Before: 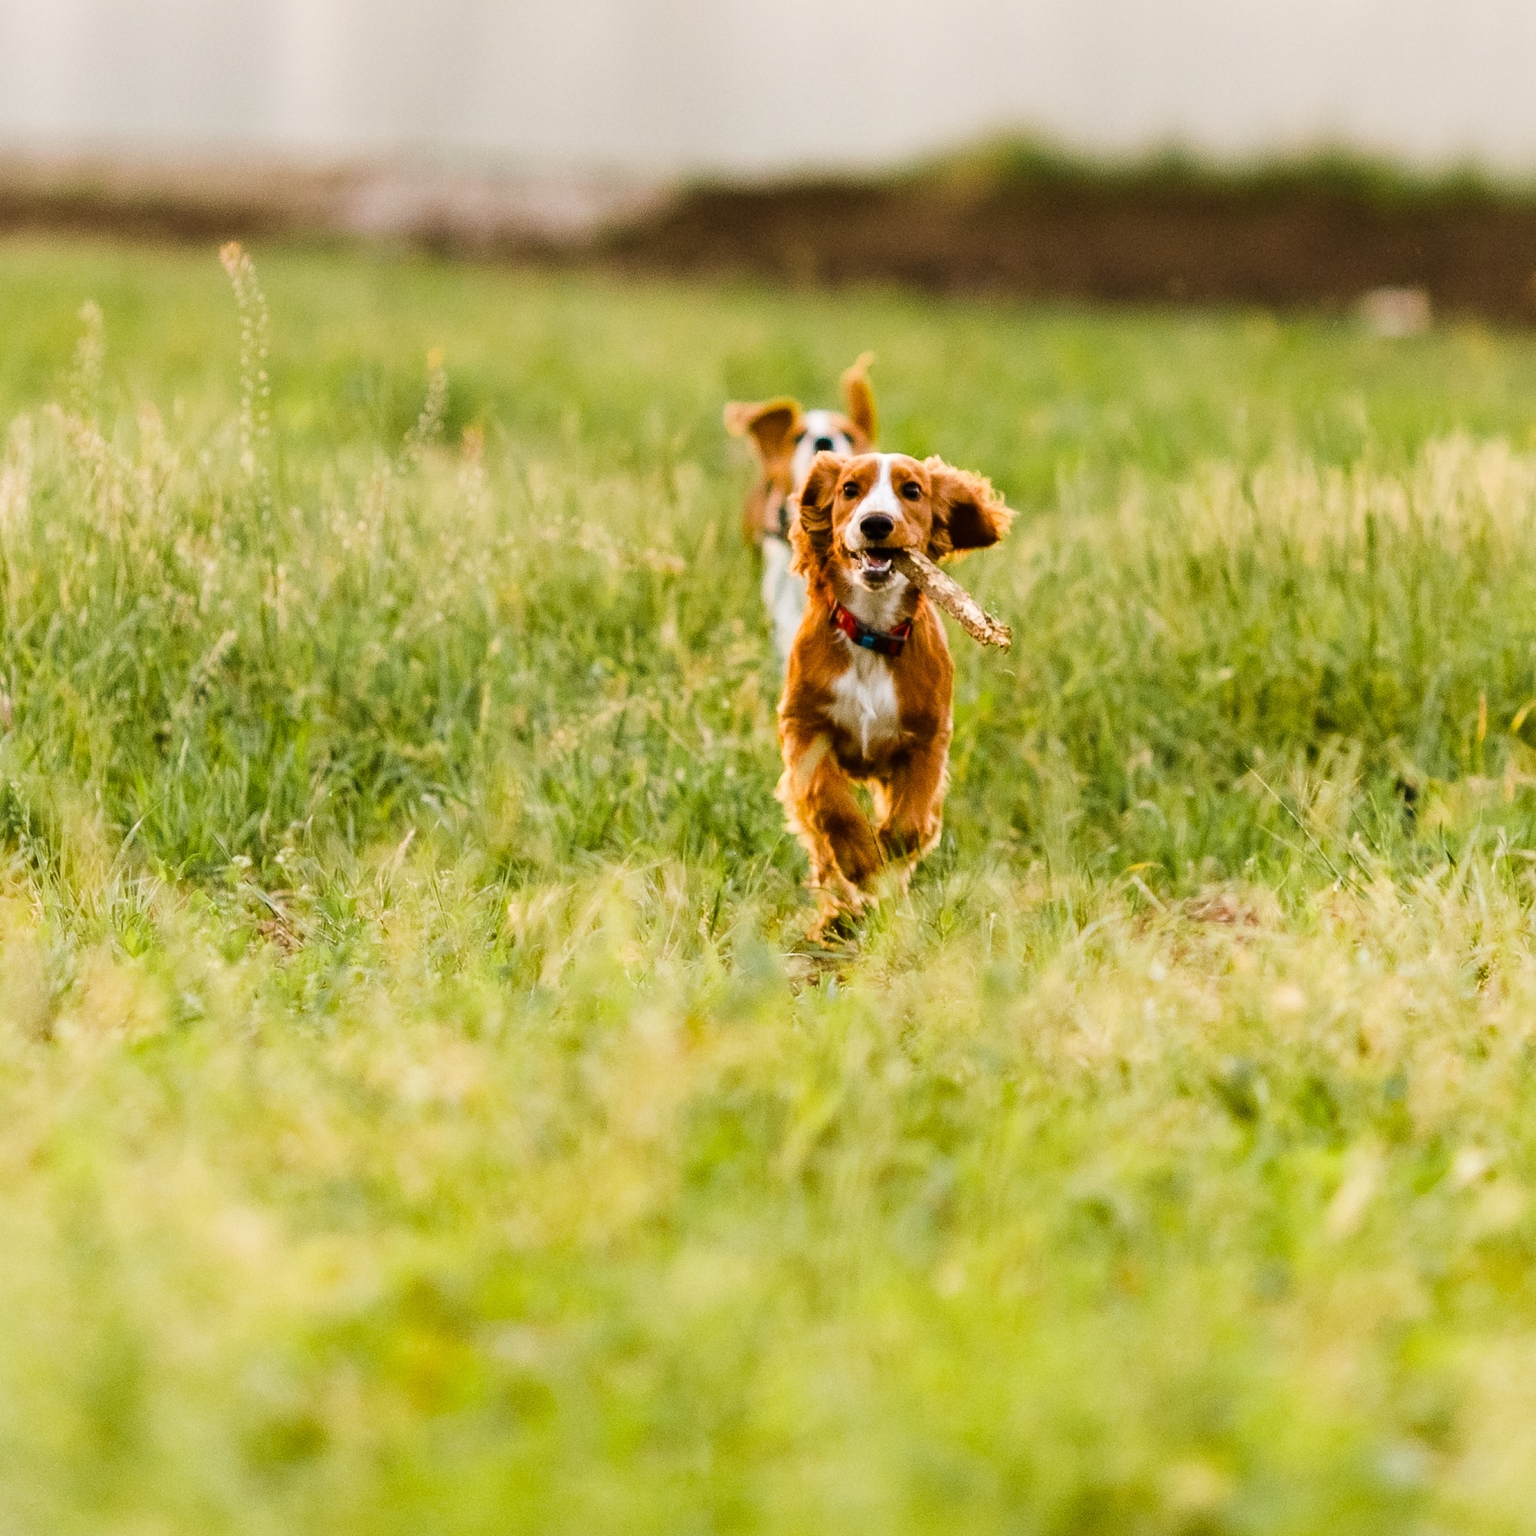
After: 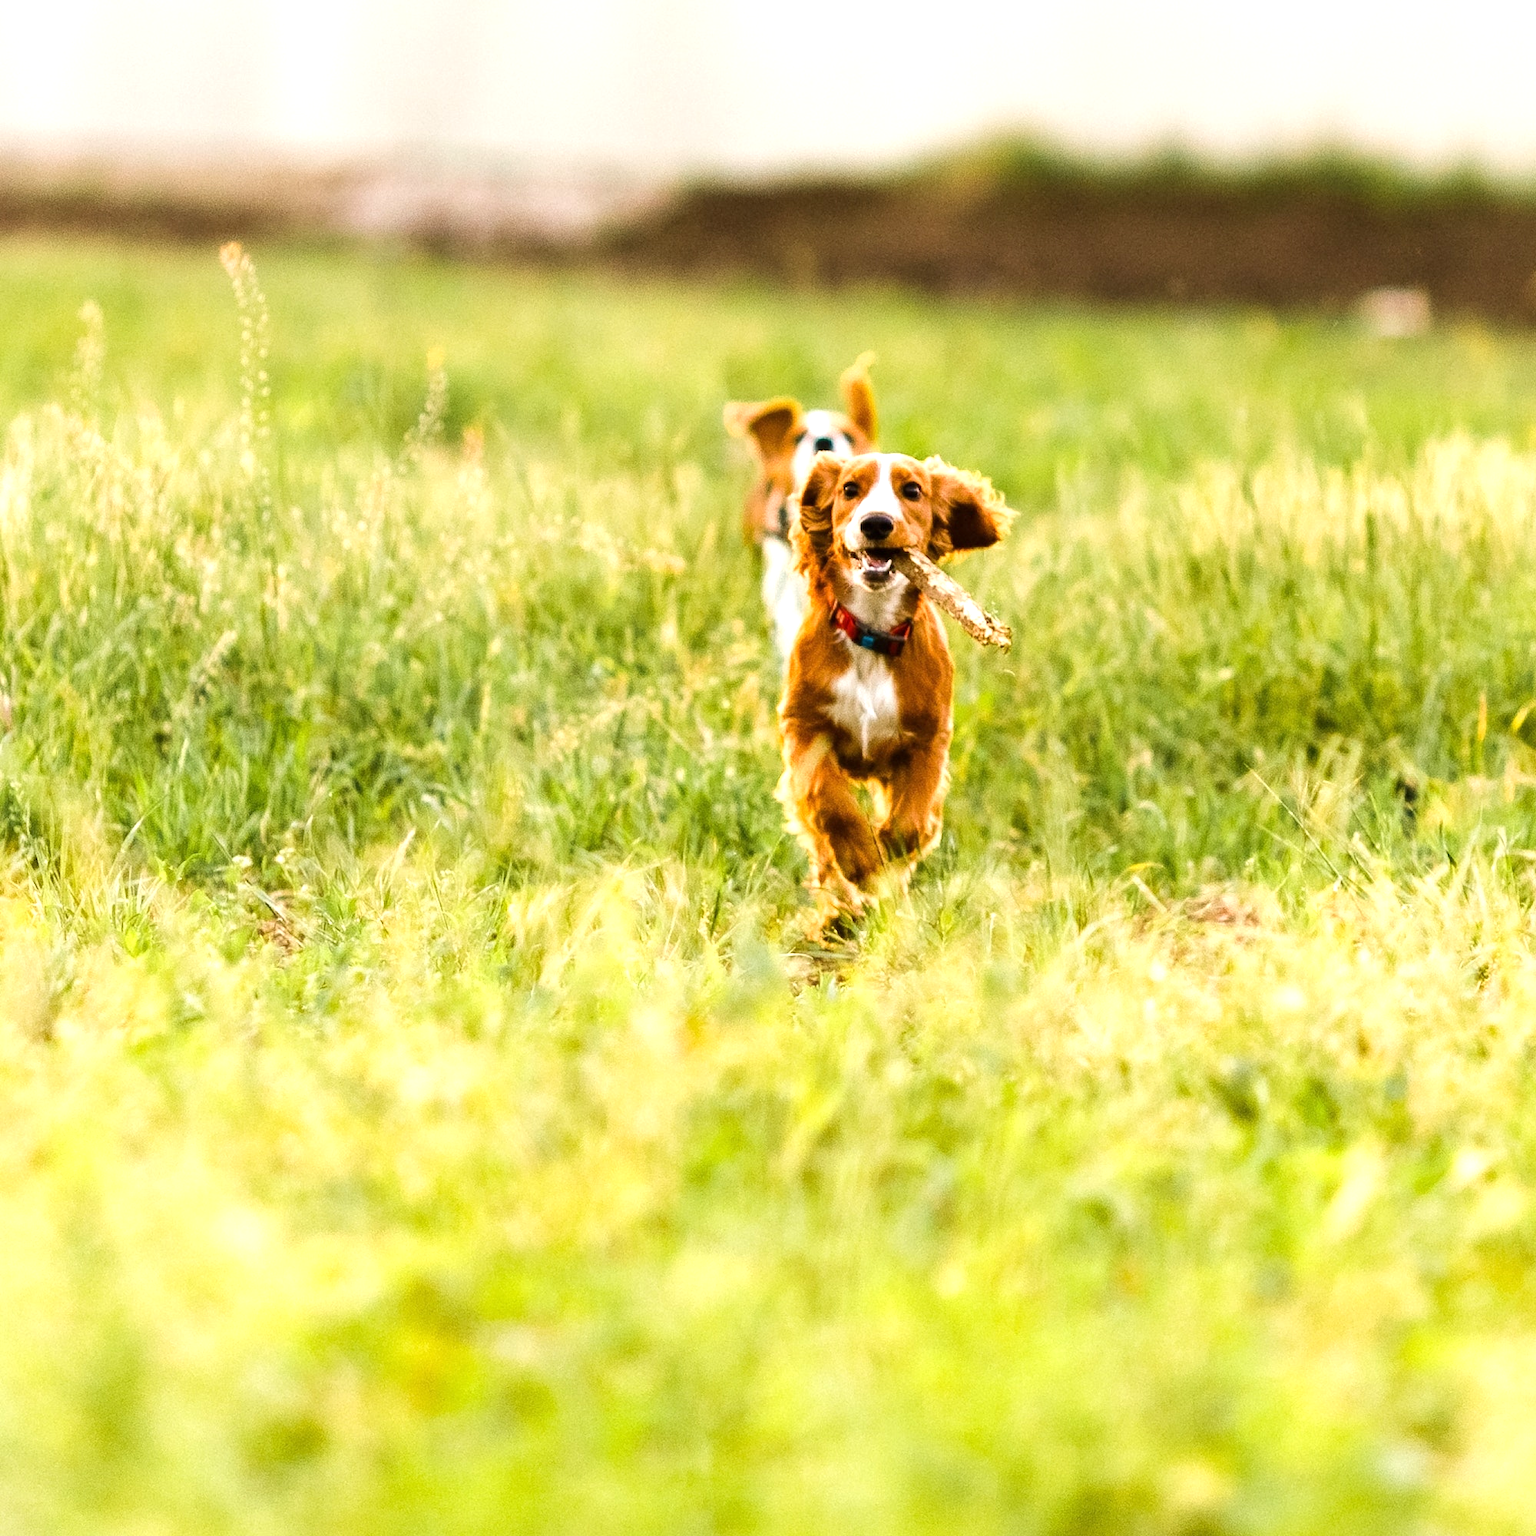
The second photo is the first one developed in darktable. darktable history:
exposure: exposure 0.671 EV, compensate exposure bias true, compensate highlight preservation false
